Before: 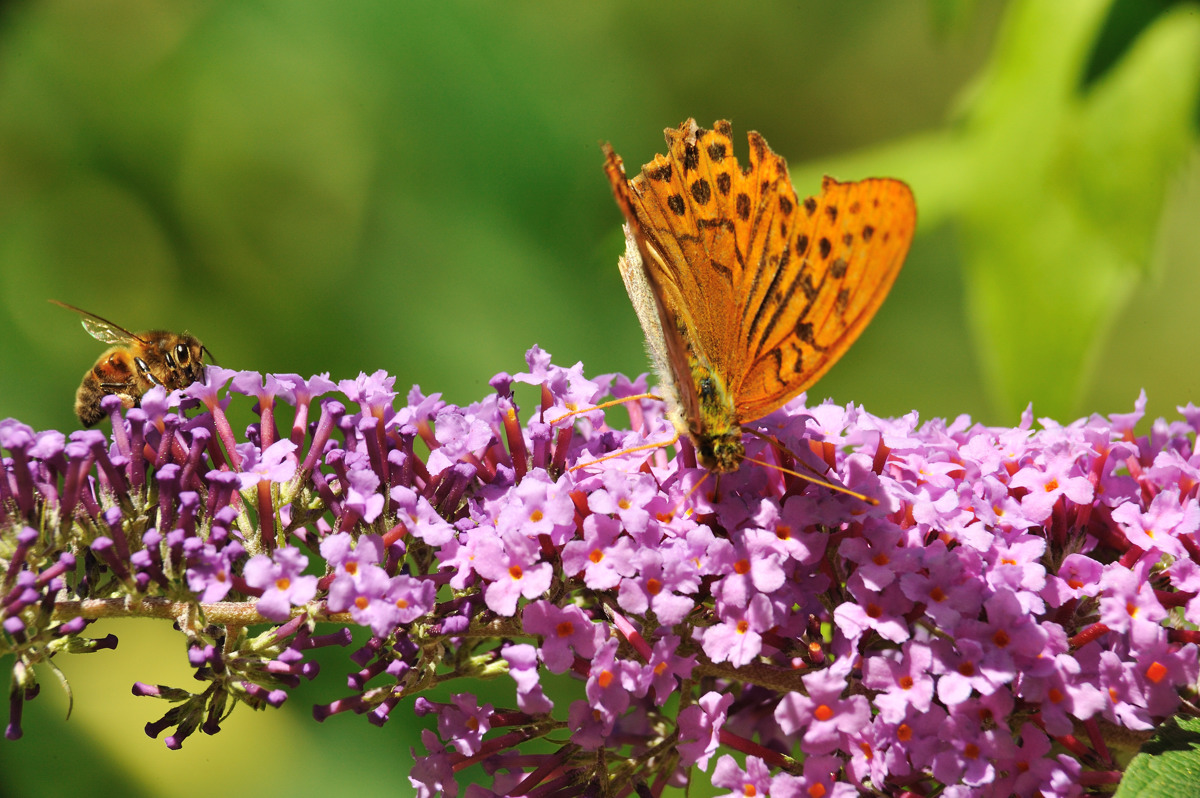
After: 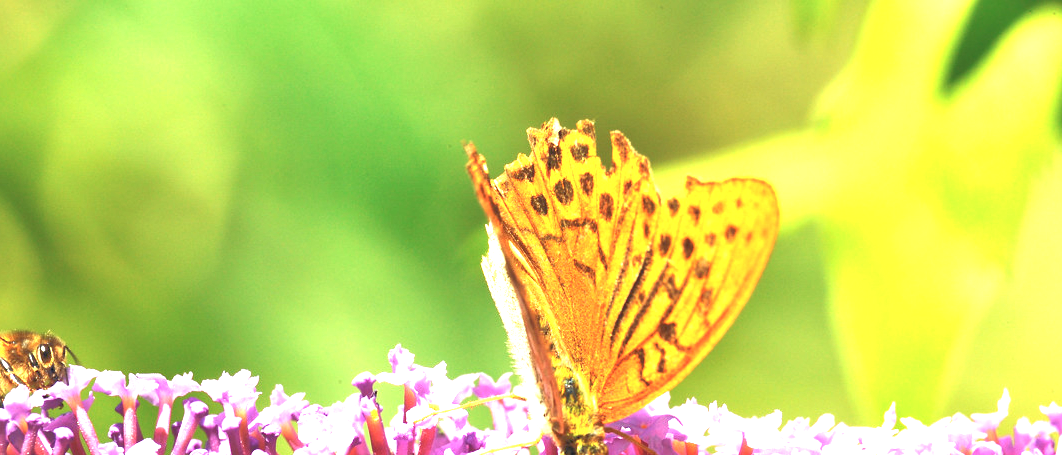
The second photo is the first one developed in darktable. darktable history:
contrast brightness saturation: contrast -0.08, brightness -0.038, saturation -0.114
color correction: highlights a* 0.504, highlights b* 2.68, shadows a* -1.14, shadows b* -4.5
exposure: black level correction 0, exposure 1.991 EV, compensate highlight preservation false
crop and rotate: left 11.46%, bottom 42.903%
tone equalizer: -7 EV 0.163 EV, -6 EV 0.6 EV, -5 EV 1.16 EV, -4 EV 1.29 EV, -3 EV 1.17 EV, -2 EV 0.6 EV, -1 EV 0.158 EV
